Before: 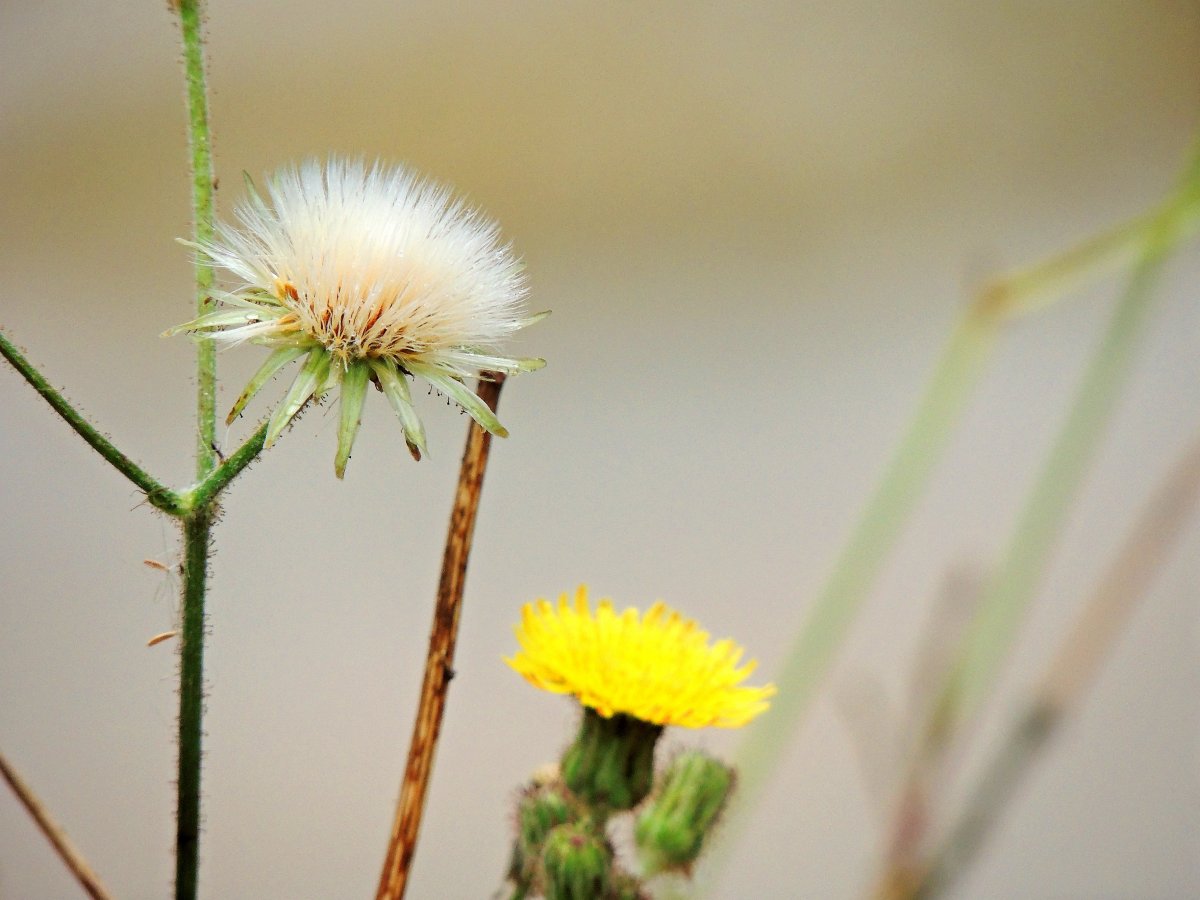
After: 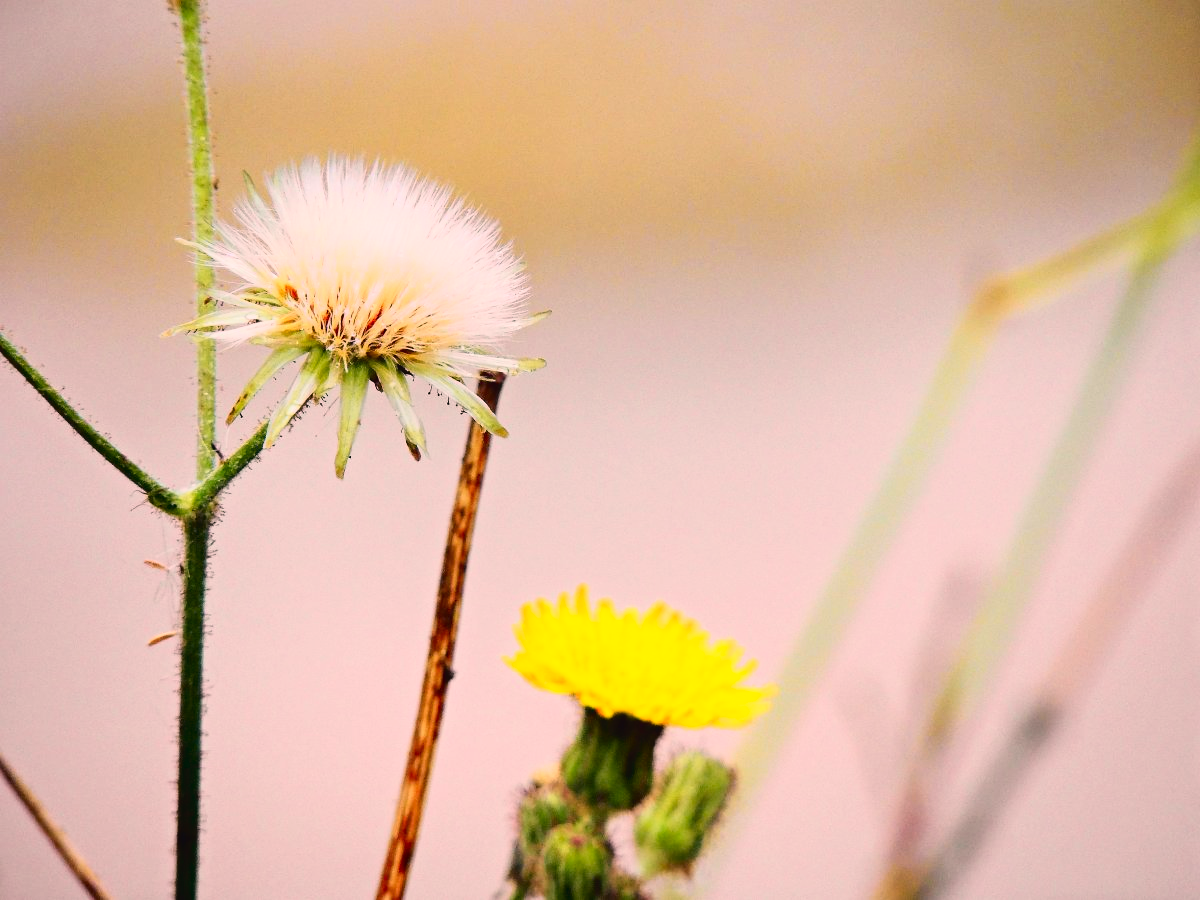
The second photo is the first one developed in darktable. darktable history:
tone curve: curves: ch0 [(0, 0.031) (0.139, 0.084) (0.311, 0.278) (0.495, 0.544) (0.718, 0.816) (0.841, 0.909) (1, 0.967)]; ch1 [(0, 0) (0.272, 0.249) (0.388, 0.385) (0.469, 0.456) (0.495, 0.497) (0.538, 0.545) (0.578, 0.595) (0.707, 0.778) (1, 1)]; ch2 [(0, 0) (0.125, 0.089) (0.353, 0.329) (0.443, 0.408) (0.502, 0.499) (0.557, 0.531) (0.608, 0.631) (1, 1)], color space Lab, independent channels, preserve colors none
color correction: highlights a* 14.52, highlights b* 4.84
